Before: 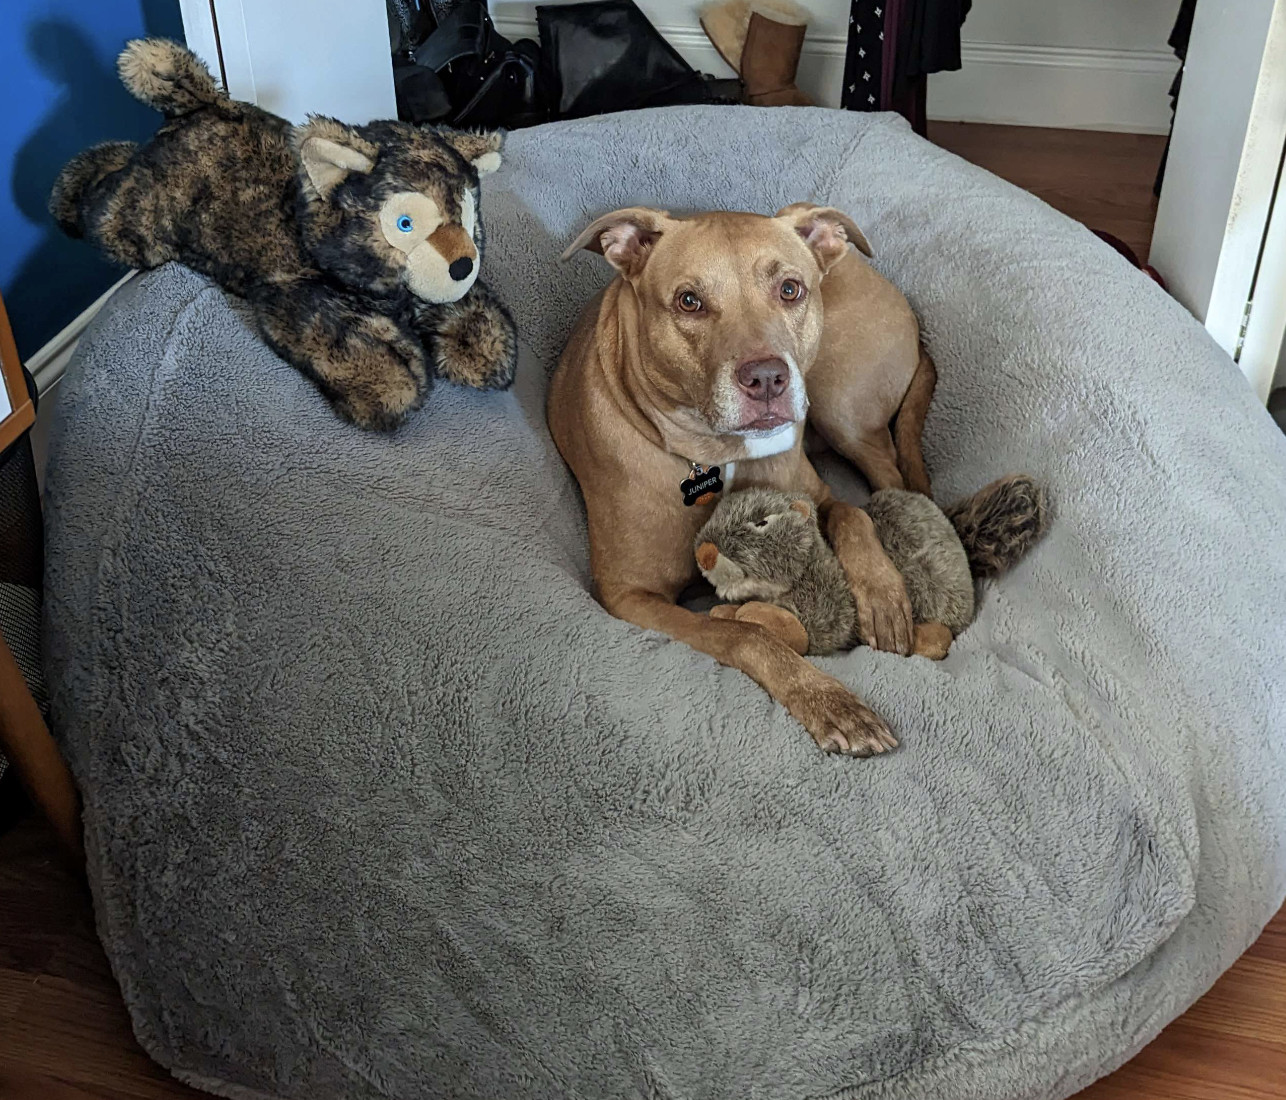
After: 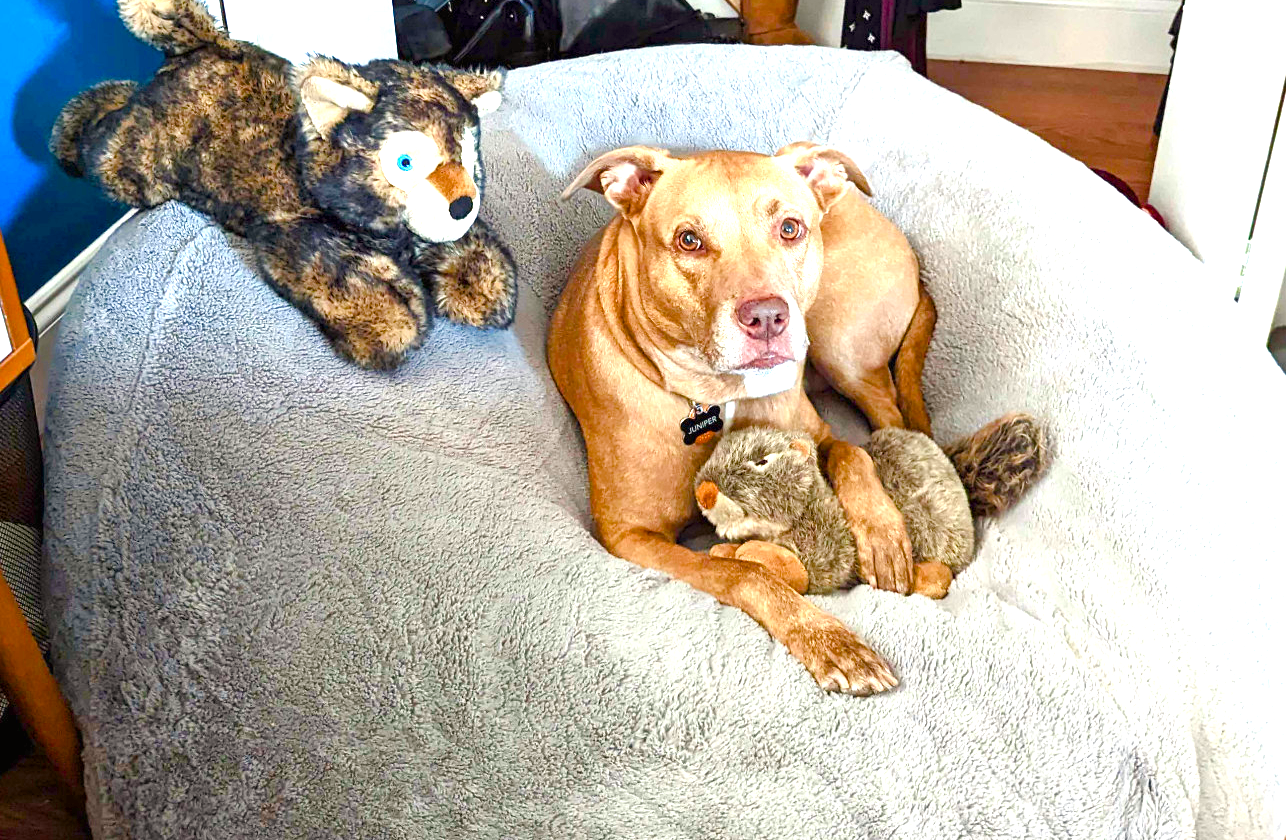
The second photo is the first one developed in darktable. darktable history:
crop: top 5.621%, bottom 18.007%
exposure: black level correction 0, exposure 1.752 EV, compensate exposure bias true, compensate highlight preservation false
color balance rgb: power › luminance 1.062%, power › chroma 0.373%, power › hue 35.38°, highlights gain › chroma 1.038%, highlights gain › hue 60.01°, perceptual saturation grading › global saturation 56.189%, perceptual saturation grading › highlights -50.512%, perceptual saturation grading › mid-tones 40.337%, perceptual saturation grading › shadows 30.877%
